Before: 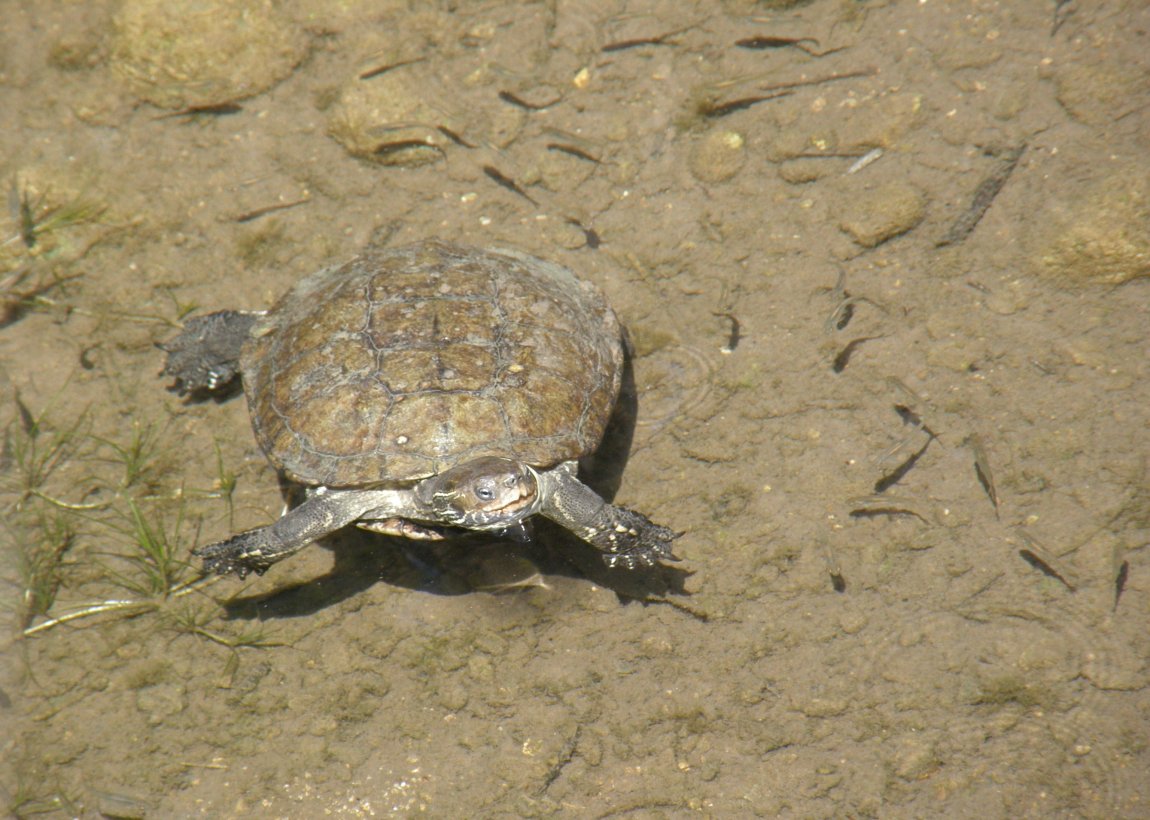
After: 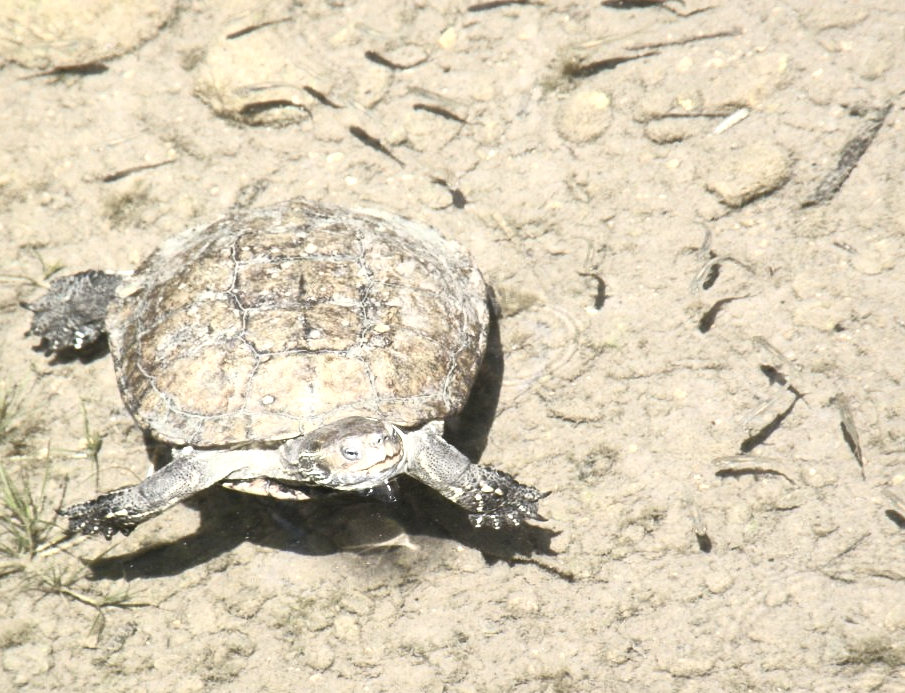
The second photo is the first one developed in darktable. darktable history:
crop: left 11.7%, top 4.911%, right 9.563%, bottom 10.576%
contrast brightness saturation: contrast 0.556, brightness 0.572, saturation -0.342
local contrast: mode bilateral grid, contrast 19, coarseness 50, detail 162%, midtone range 0.2
